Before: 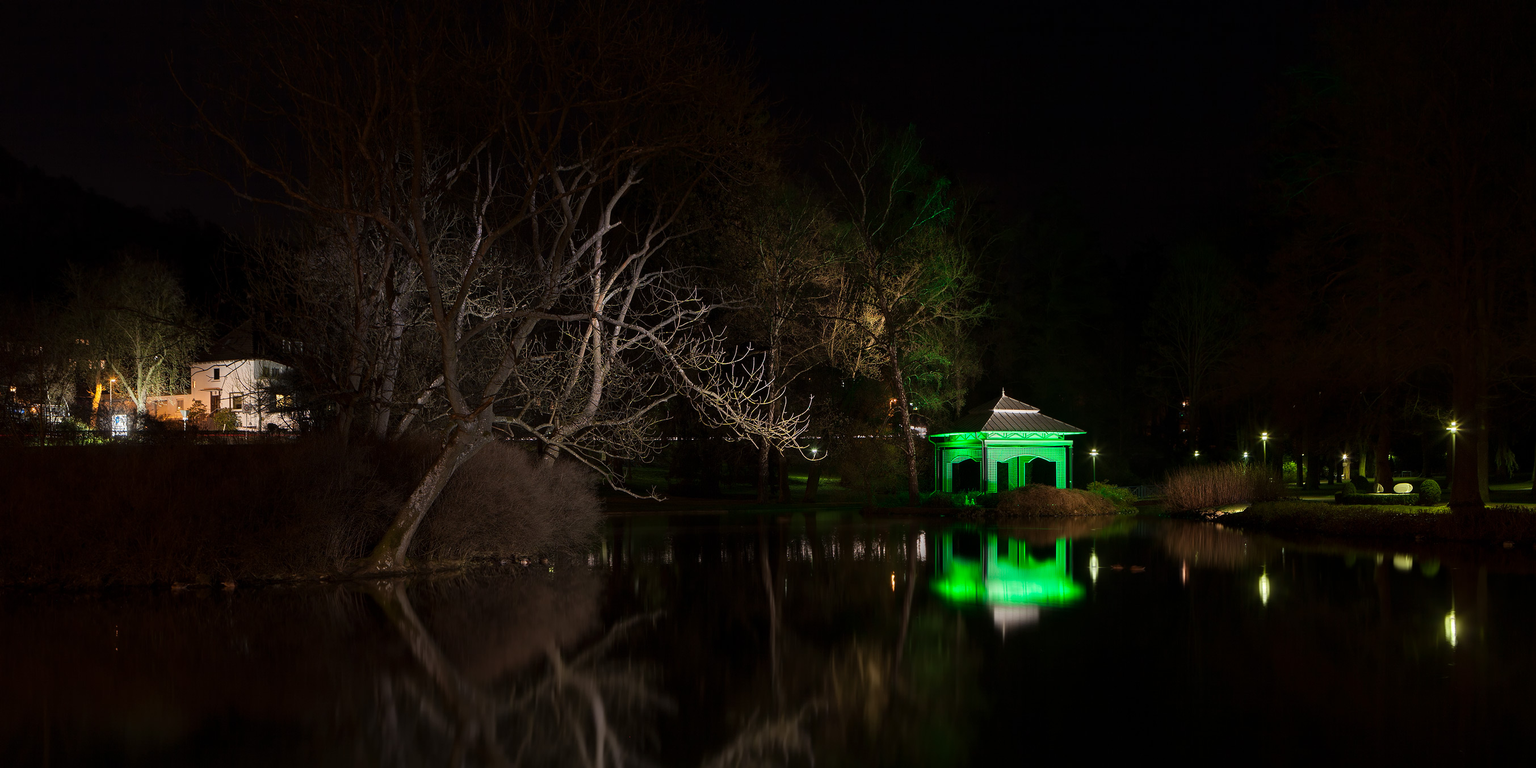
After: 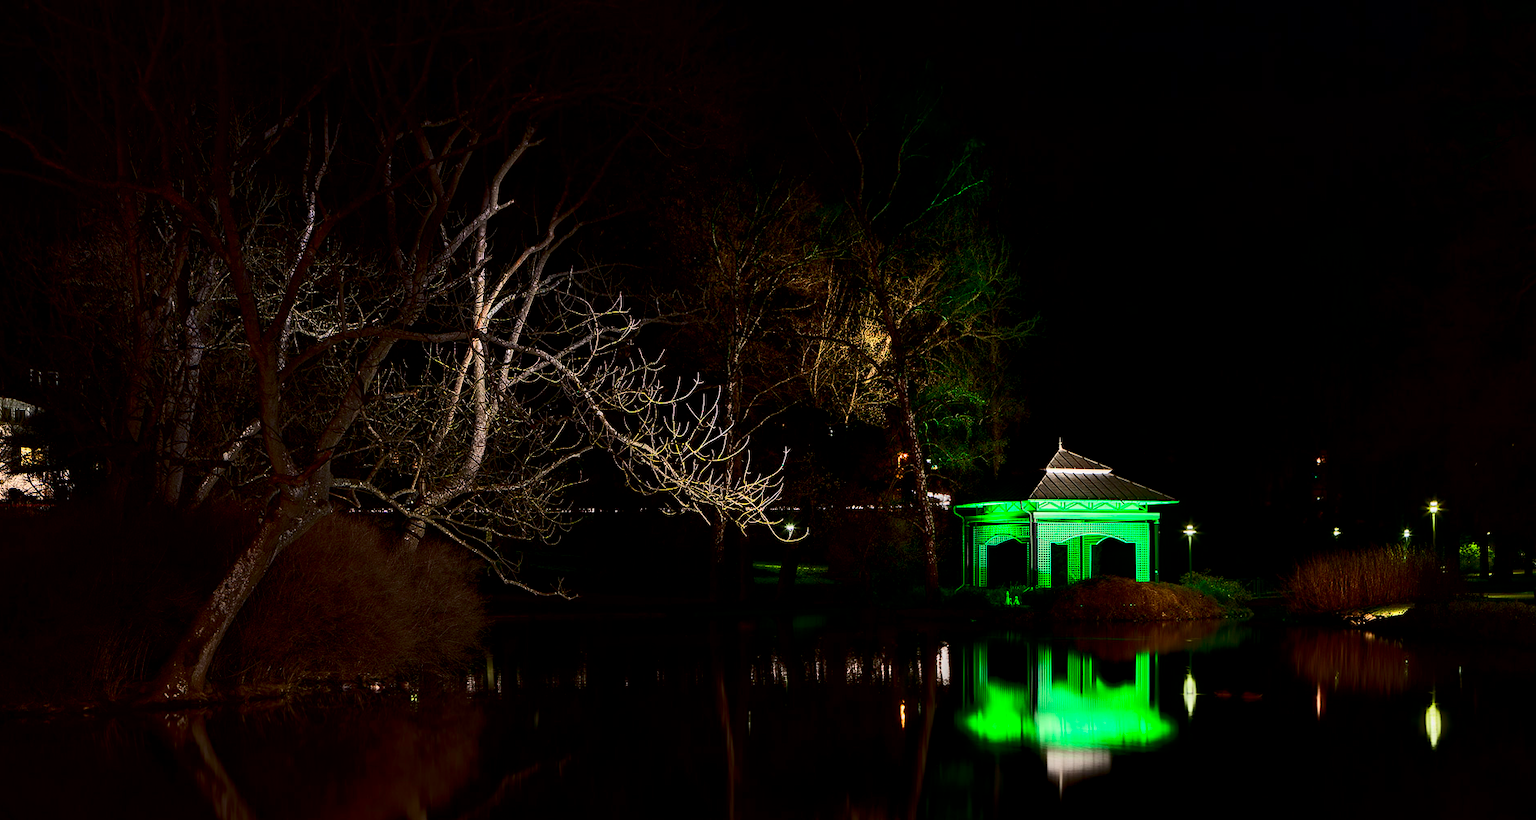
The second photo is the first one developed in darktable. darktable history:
exposure: black level correction 0.007, exposure 0.093 EV, compensate highlight preservation false
white balance: red 1, blue 1
crop and rotate: left 17.046%, top 10.659%, right 12.989%, bottom 14.553%
local contrast: shadows 94%
contrast brightness saturation: contrast 0.4, brightness 0.05, saturation 0.25
